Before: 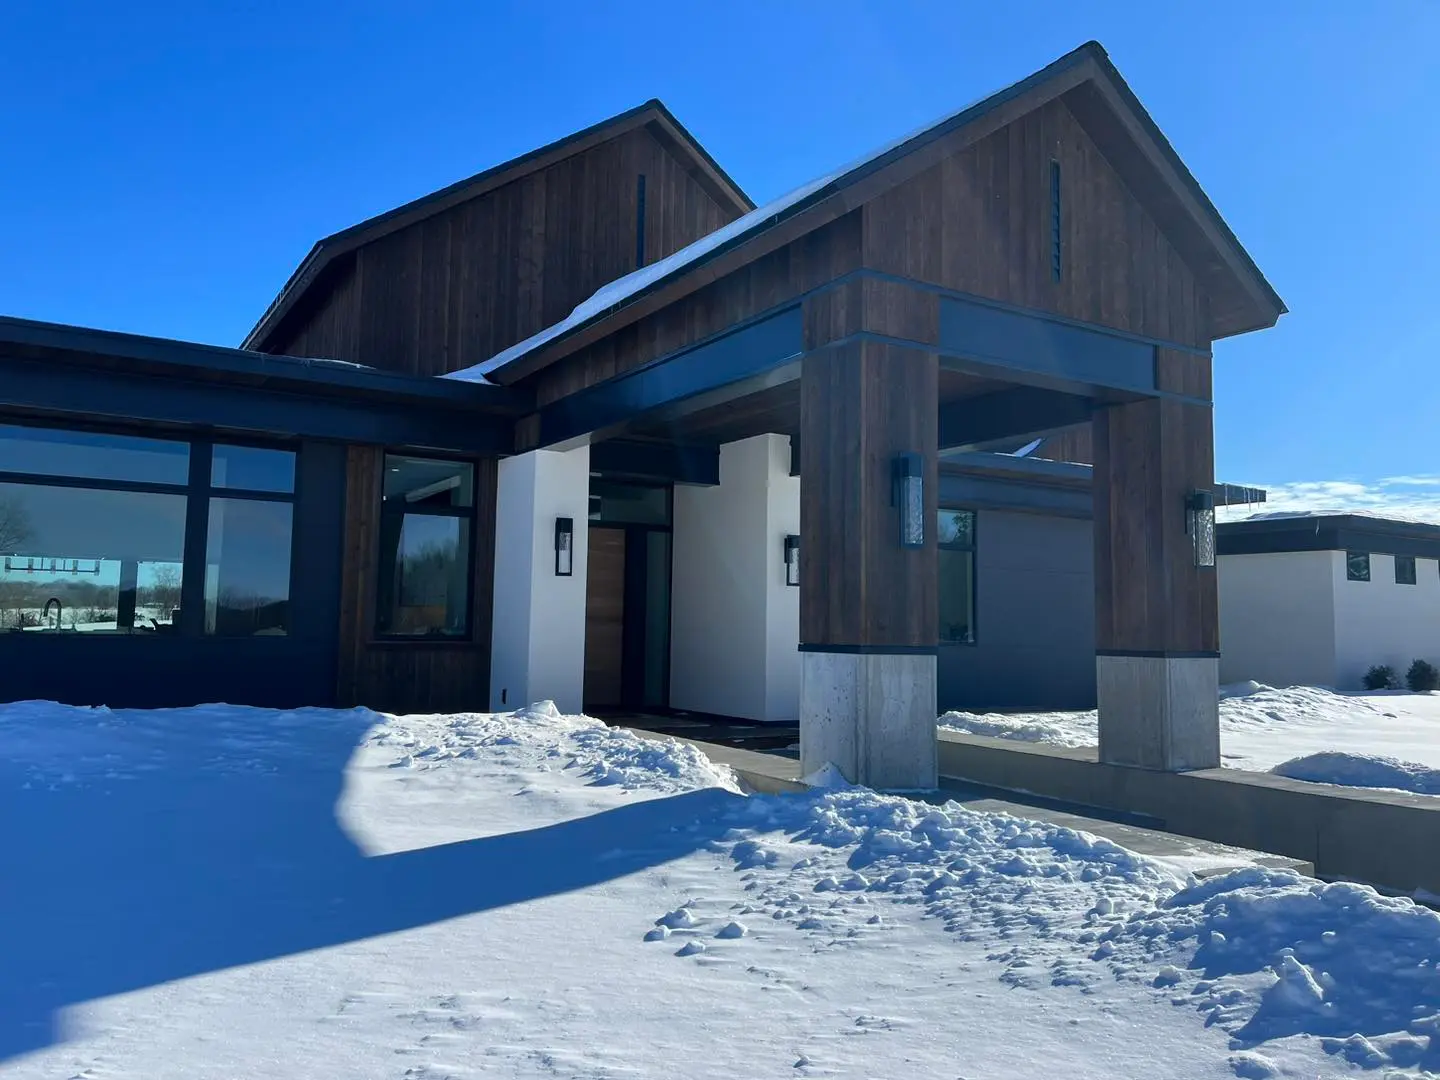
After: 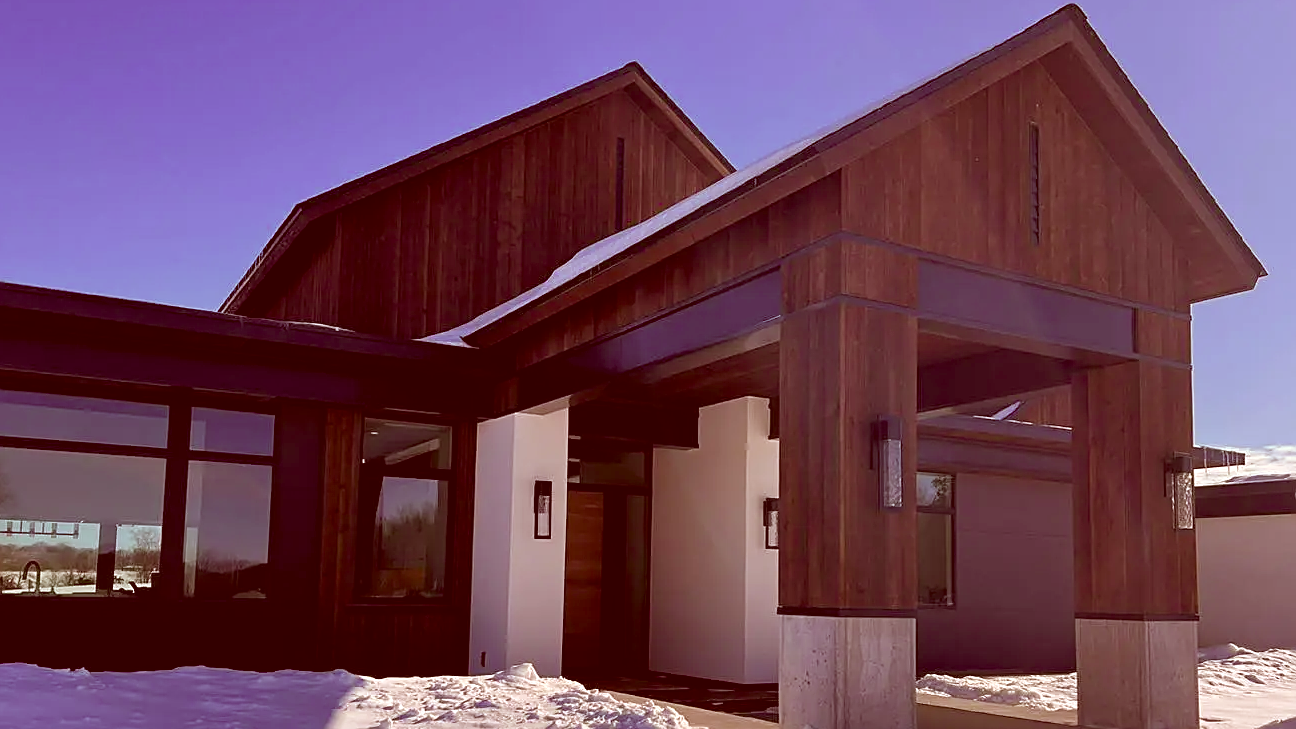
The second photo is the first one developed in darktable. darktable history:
sharpen: on, module defaults
color balance rgb: perceptual saturation grading › global saturation 35%, perceptual saturation grading › highlights -30%, perceptual saturation grading › shadows 35%, perceptual brilliance grading › global brilliance 3%, perceptual brilliance grading › highlights -3%, perceptual brilliance grading › shadows 3%
color correction: highlights a* 9.03, highlights b* 8.71, shadows a* 40, shadows b* 40, saturation 0.8
crop: left 1.509%, top 3.452%, right 7.696%, bottom 28.452%
